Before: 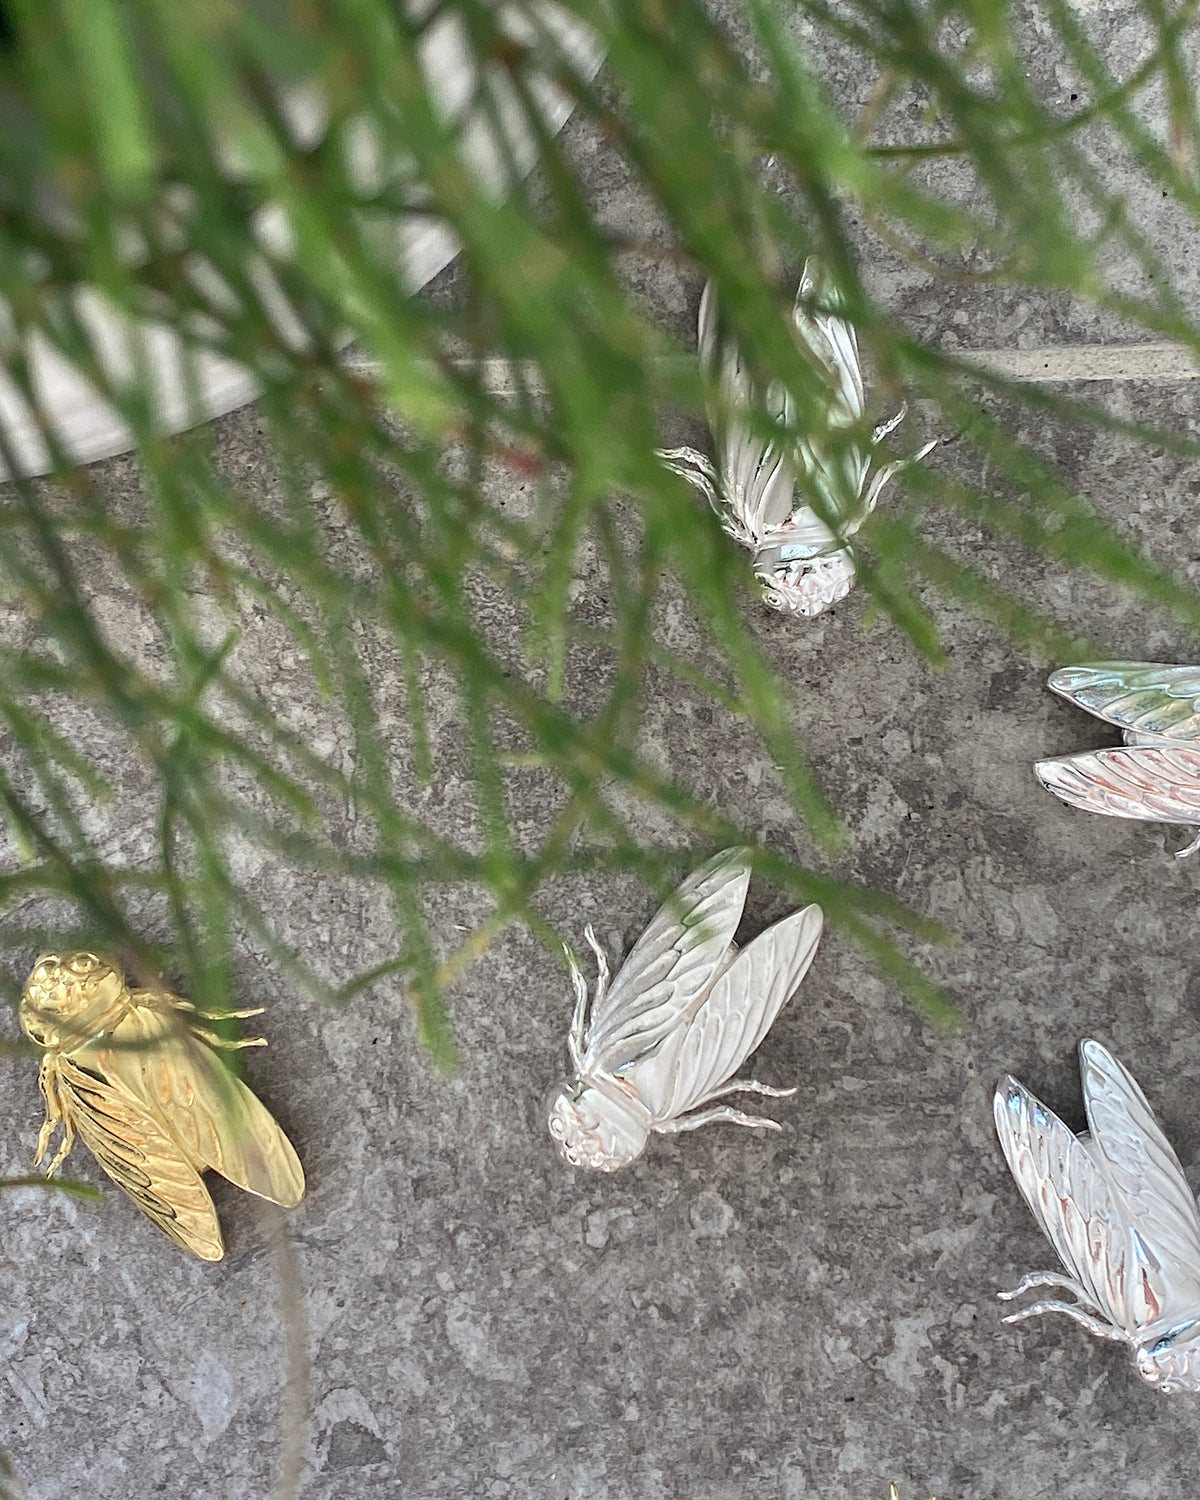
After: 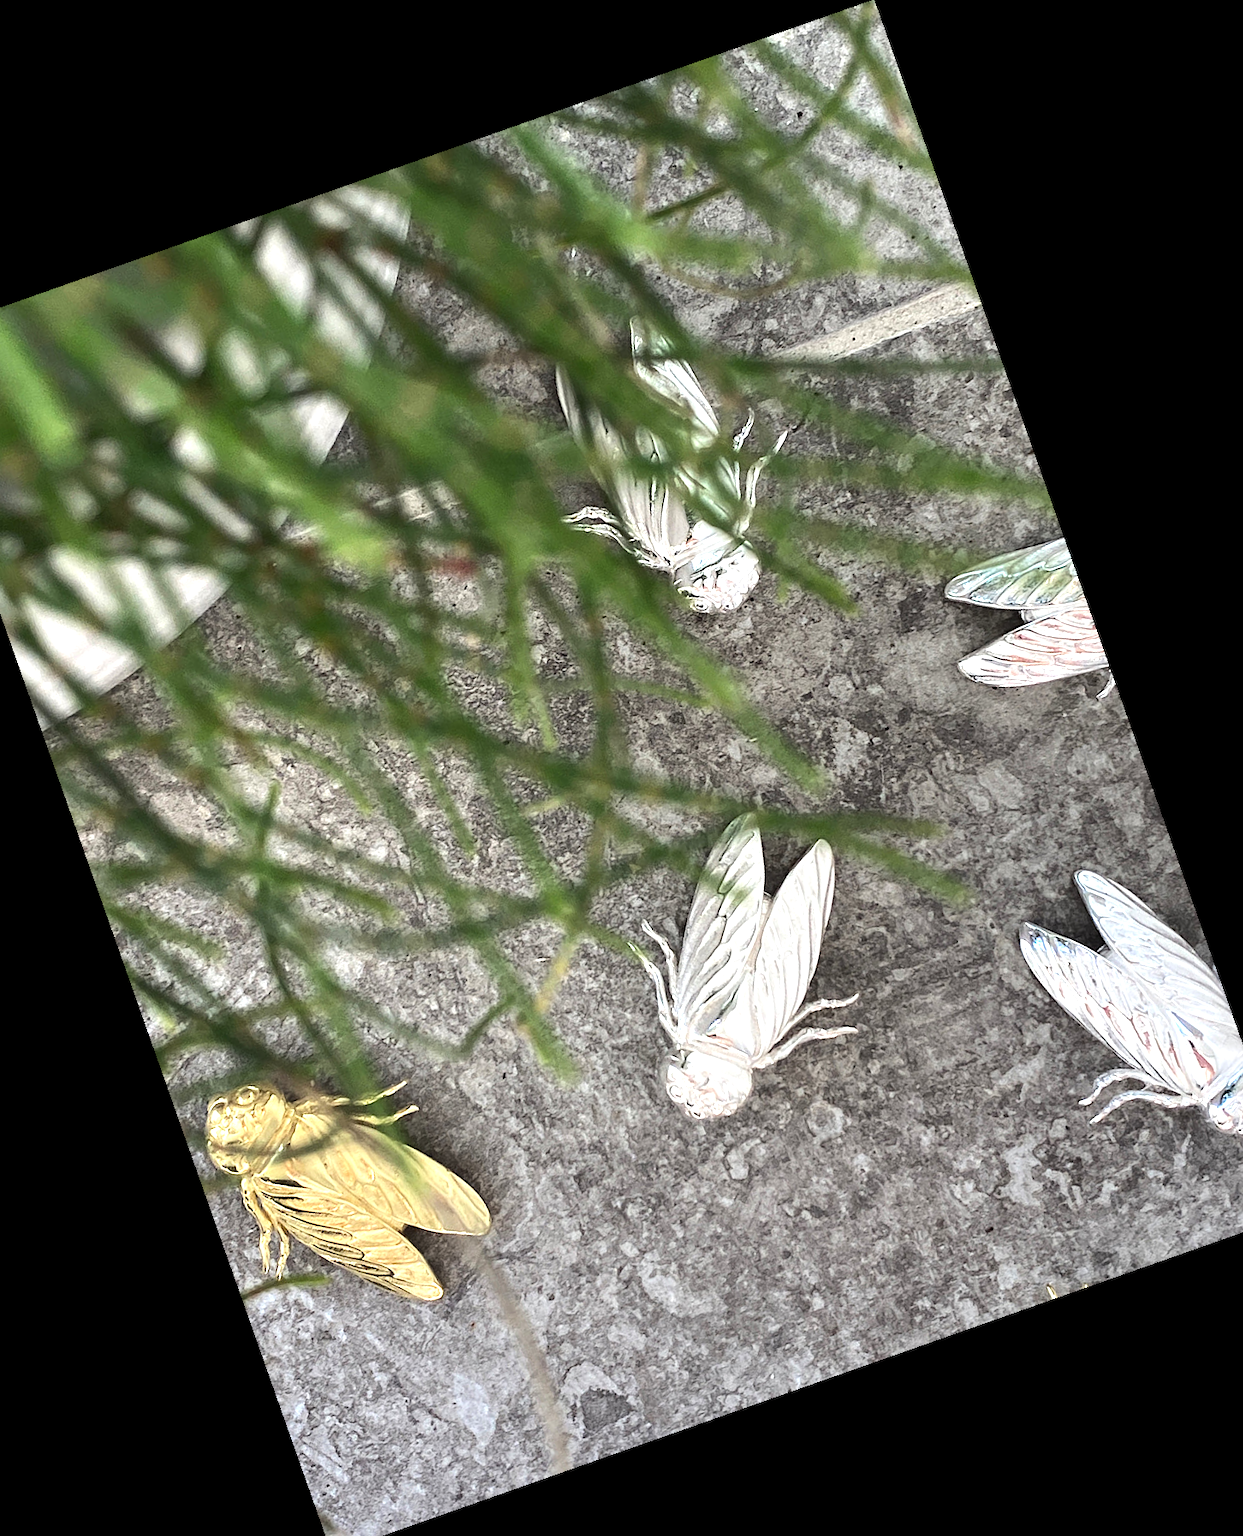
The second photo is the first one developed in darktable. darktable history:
tone equalizer: -8 EV -0.75 EV, -7 EV -0.7 EV, -6 EV -0.6 EV, -5 EV -0.4 EV, -3 EV 0.4 EV, -2 EV 0.6 EV, -1 EV 0.7 EV, +0 EV 0.75 EV, edges refinement/feathering 500, mask exposure compensation -1.57 EV, preserve details no
crop and rotate: angle 19.43°, left 6.812%, right 4.125%, bottom 1.087%
